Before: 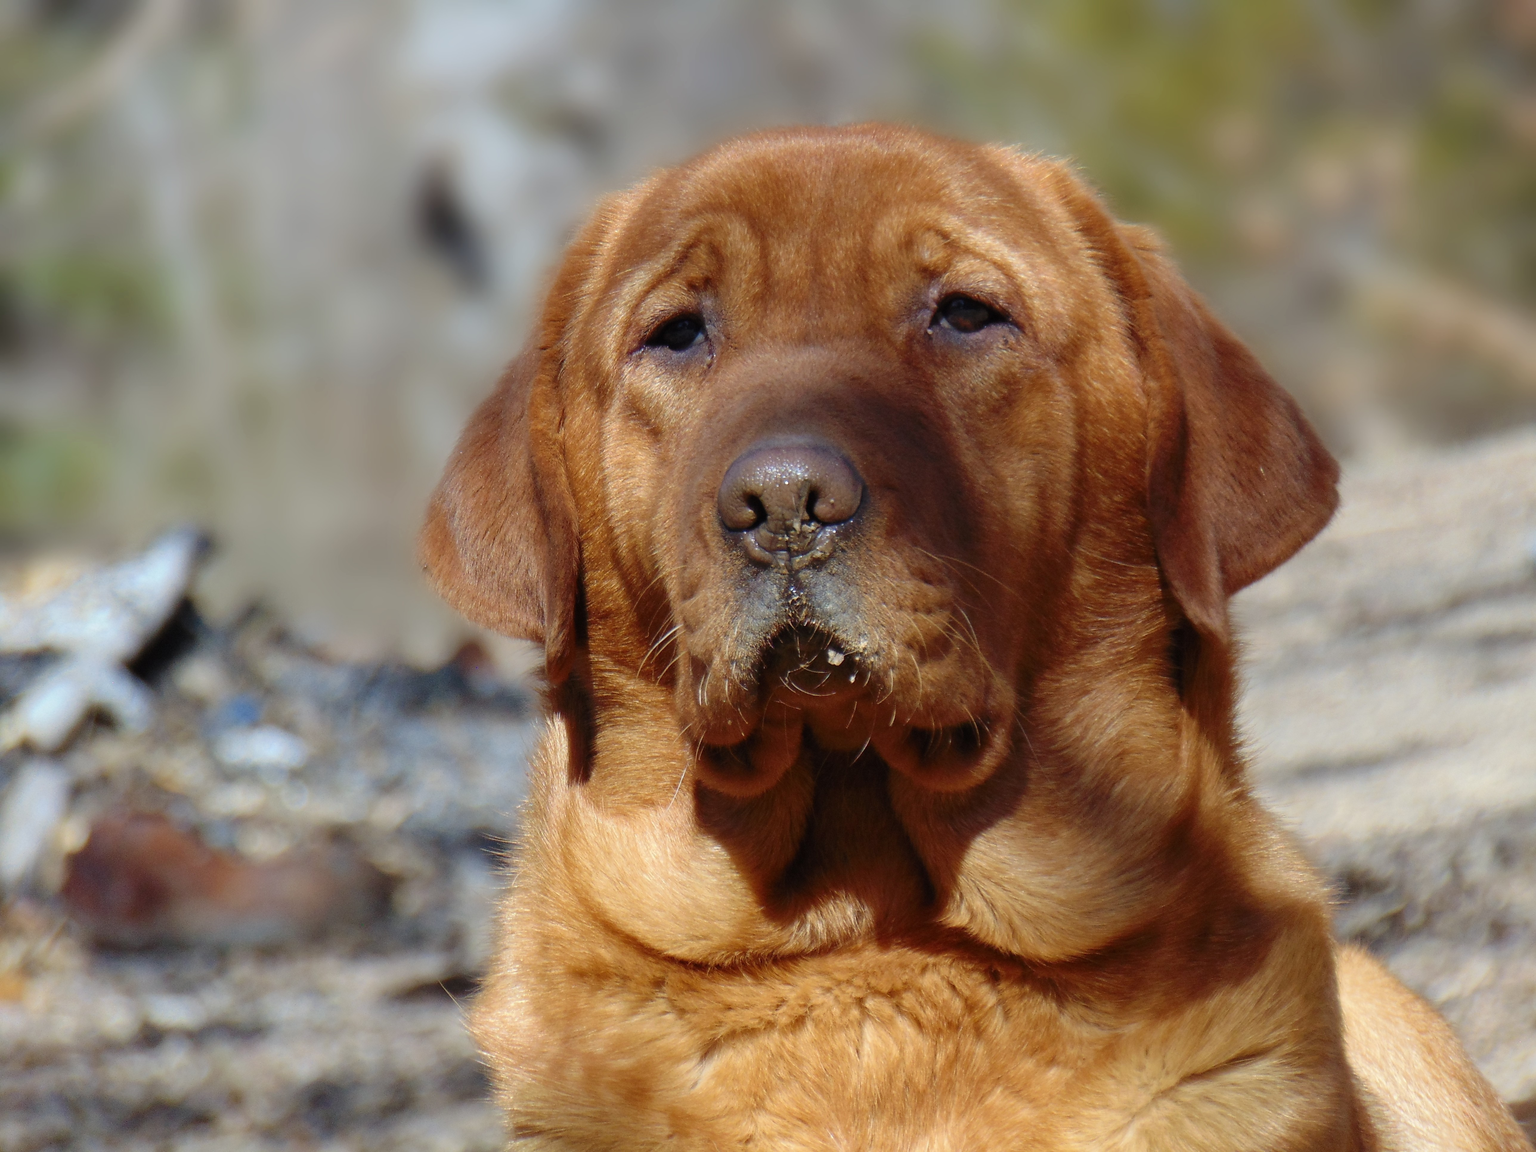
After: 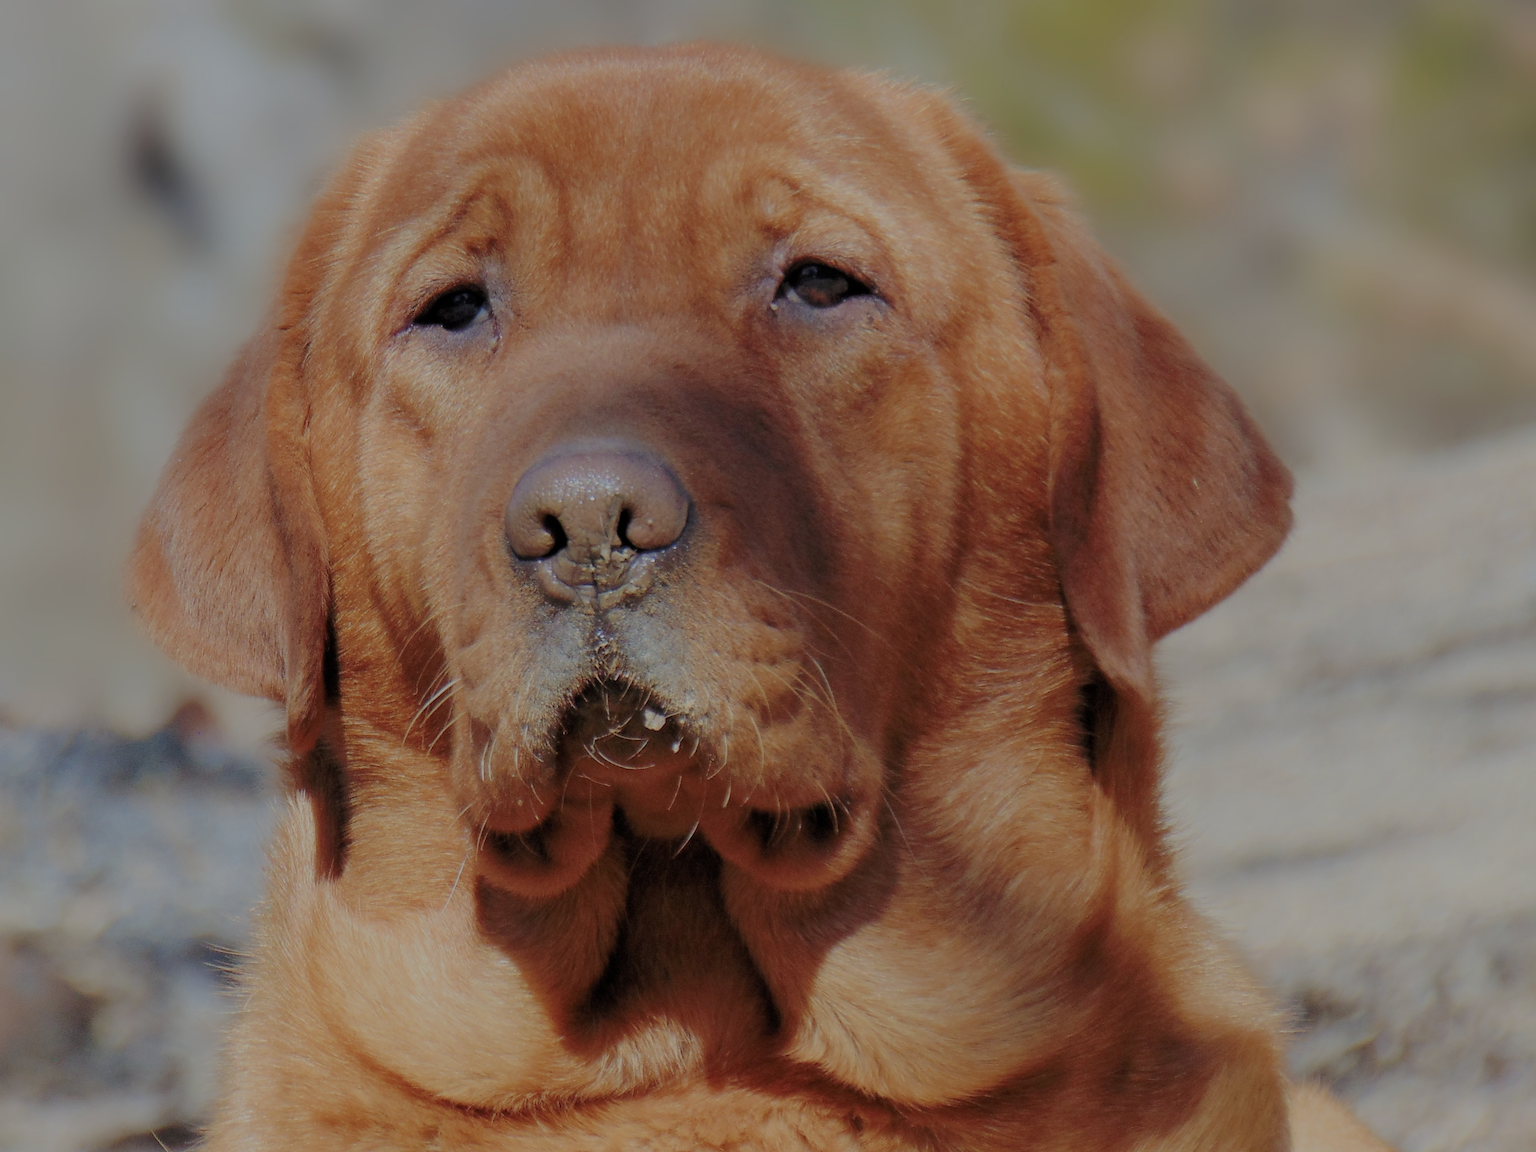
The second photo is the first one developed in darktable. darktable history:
crop and rotate: left 20.835%, top 7.823%, right 0.325%, bottom 13.331%
filmic rgb: black relative exposure -7.97 EV, white relative exposure 8.06 EV, target black luminance 0%, hardness 2.47, latitude 75.81%, contrast 0.565, shadows ↔ highlights balance 0.008%
